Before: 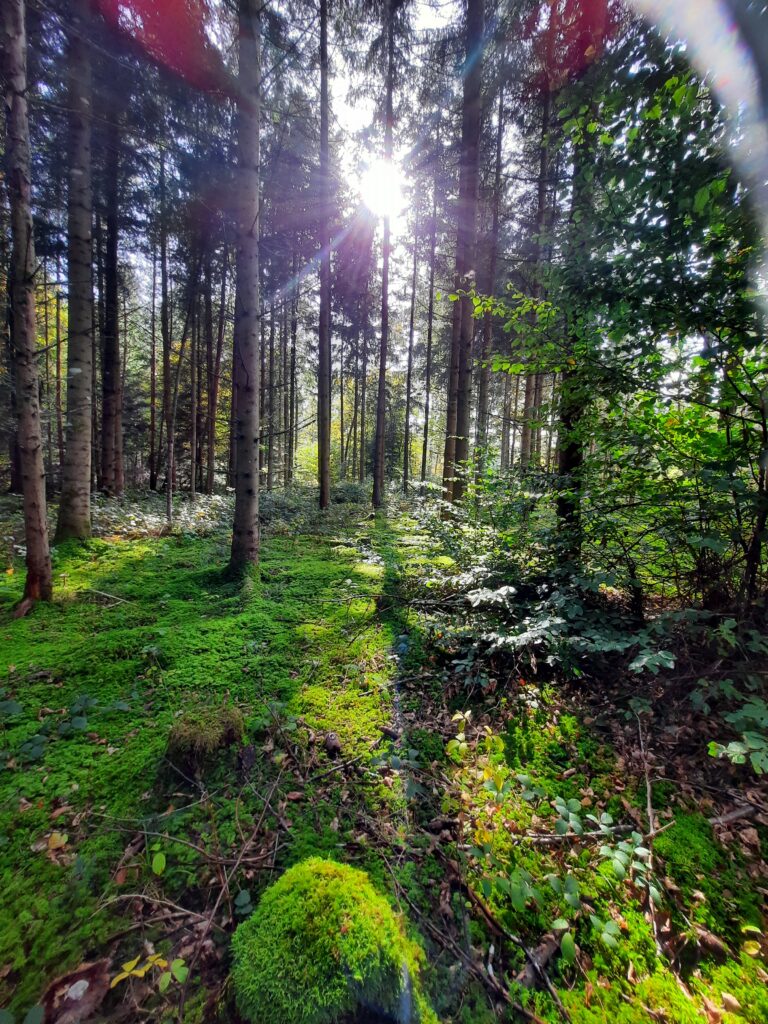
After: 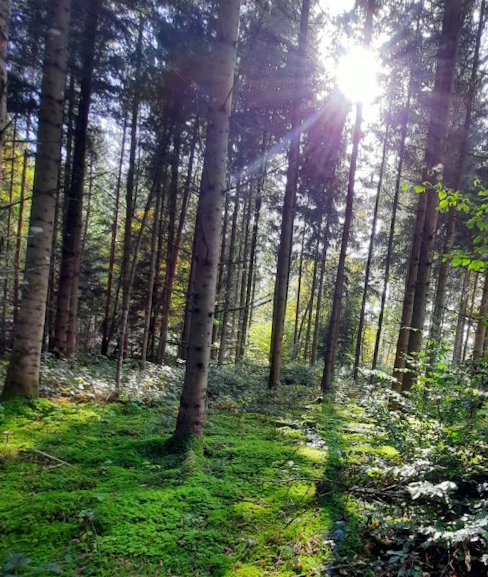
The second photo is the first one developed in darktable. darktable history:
crop and rotate: angle -4.91°, left 2.029%, top 6.996%, right 27.362%, bottom 30.353%
